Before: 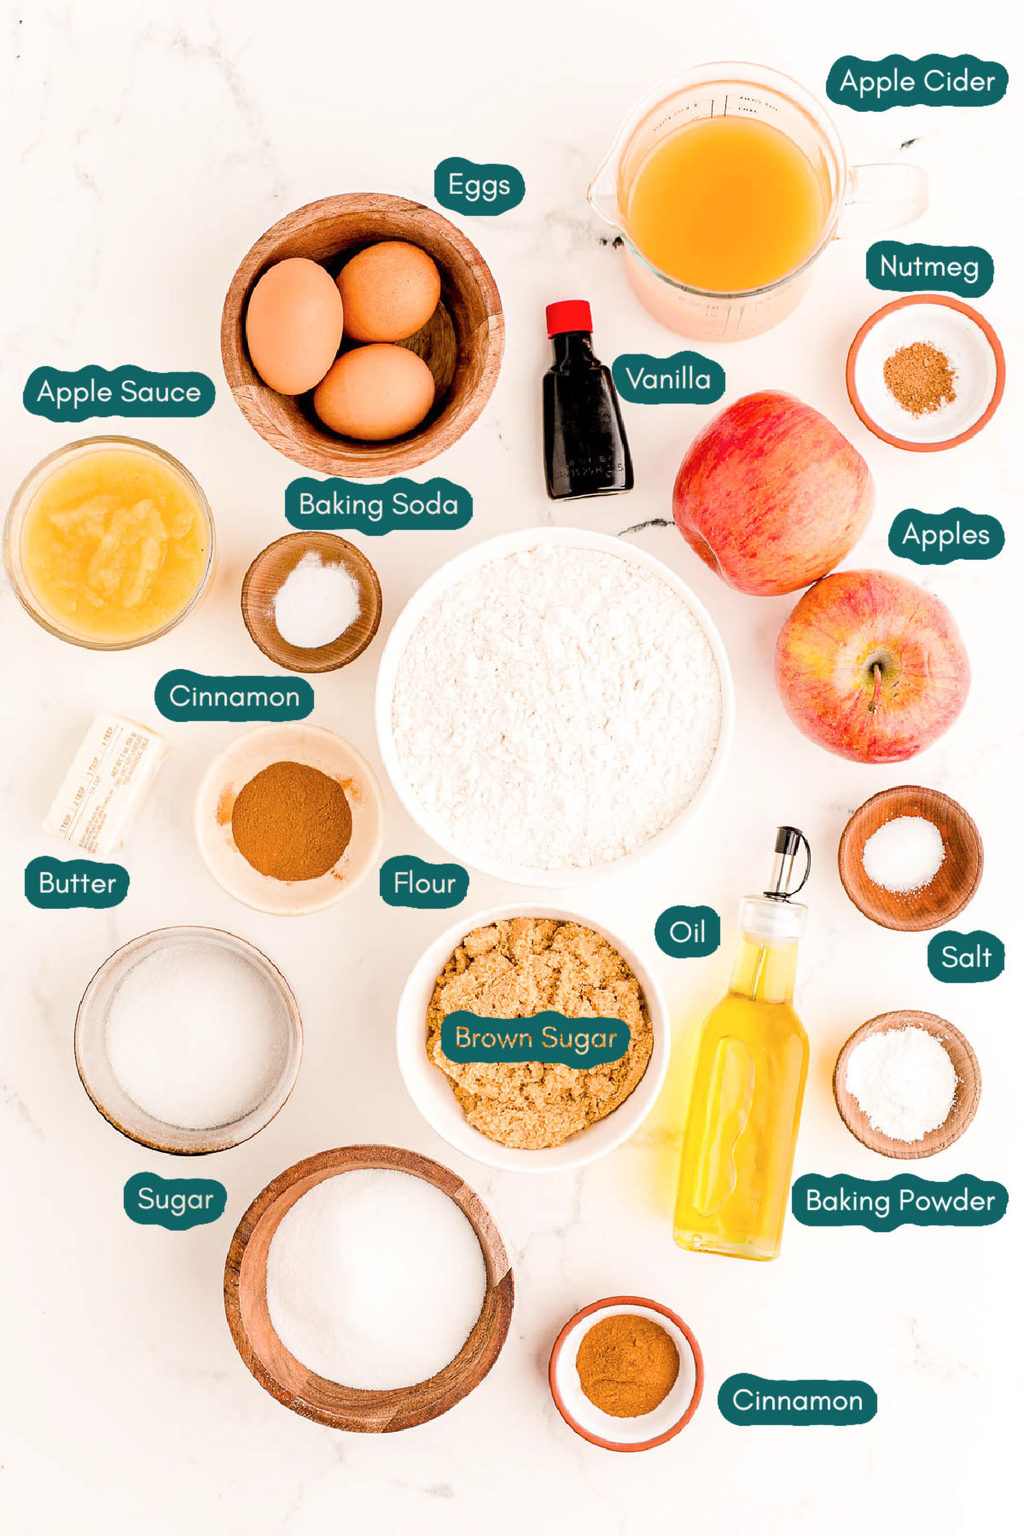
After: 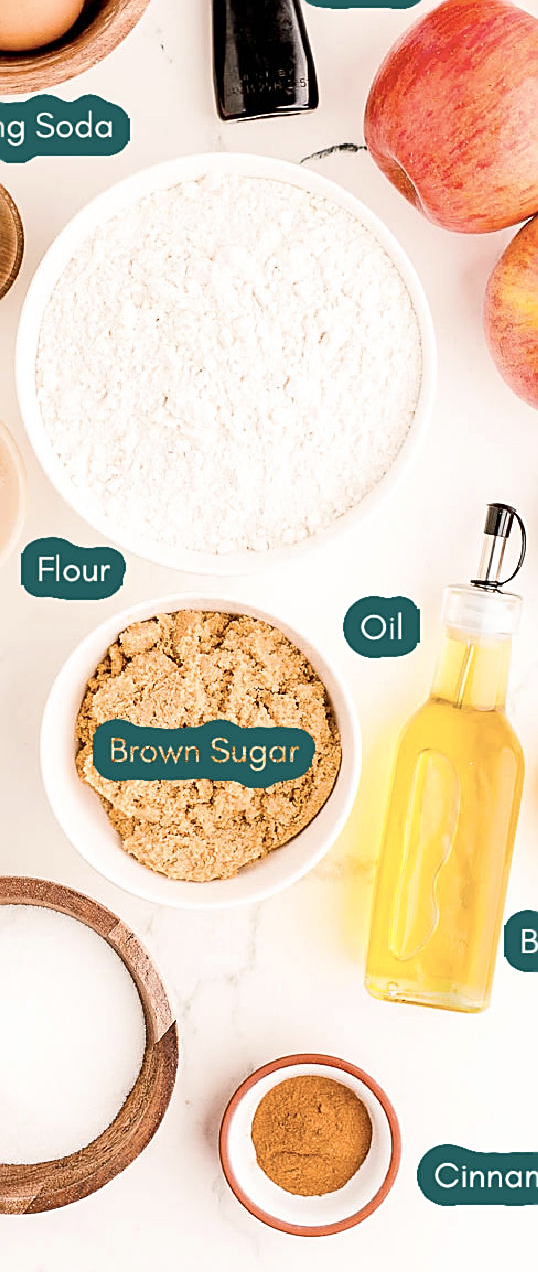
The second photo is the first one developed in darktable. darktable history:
crop: left 35.396%, top 25.878%, right 19.766%, bottom 3.443%
contrast brightness saturation: contrast 0.106, saturation -0.174
sharpen: on, module defaults
